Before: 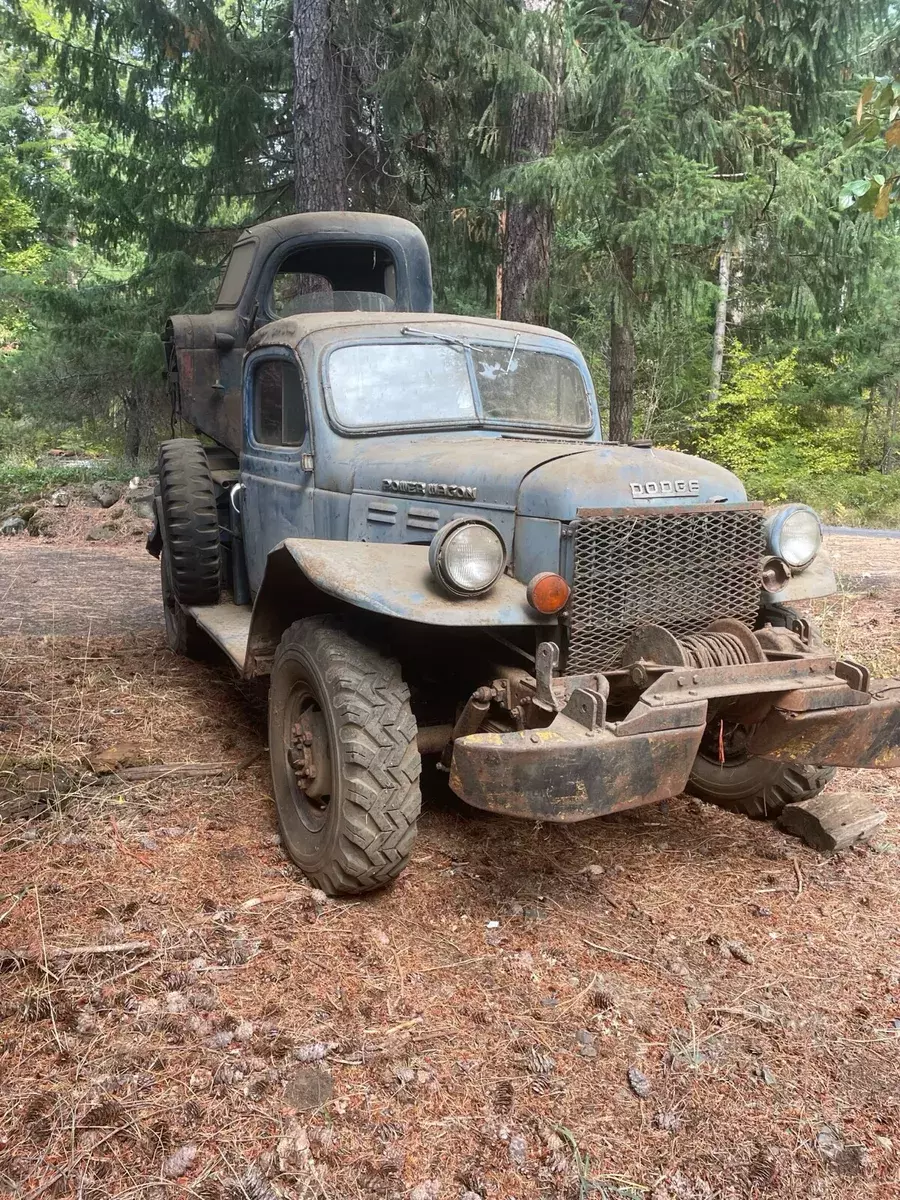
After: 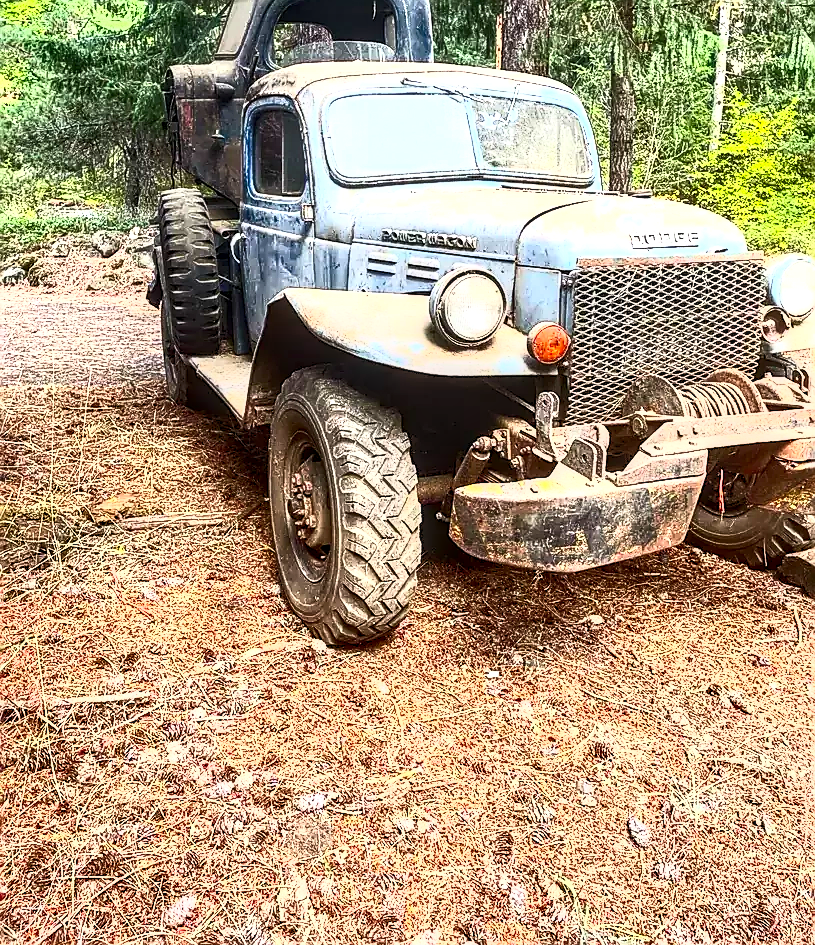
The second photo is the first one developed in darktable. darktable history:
local contrast: detail 160%
exposure: exposure 0.197 EV, compensate highlight preservation false
crop: top 20.916%, right 9.437%, bottom 0.316%
color contrast: green-magenta contrast 1.1, blue-yellow contrast 1.1, unbound 0
sharpen: radius 1.4, amount 1.25, threshold 0.7
contrast brightness saturation: contrast 0.83, brightness 0.59, saturation 0.59
